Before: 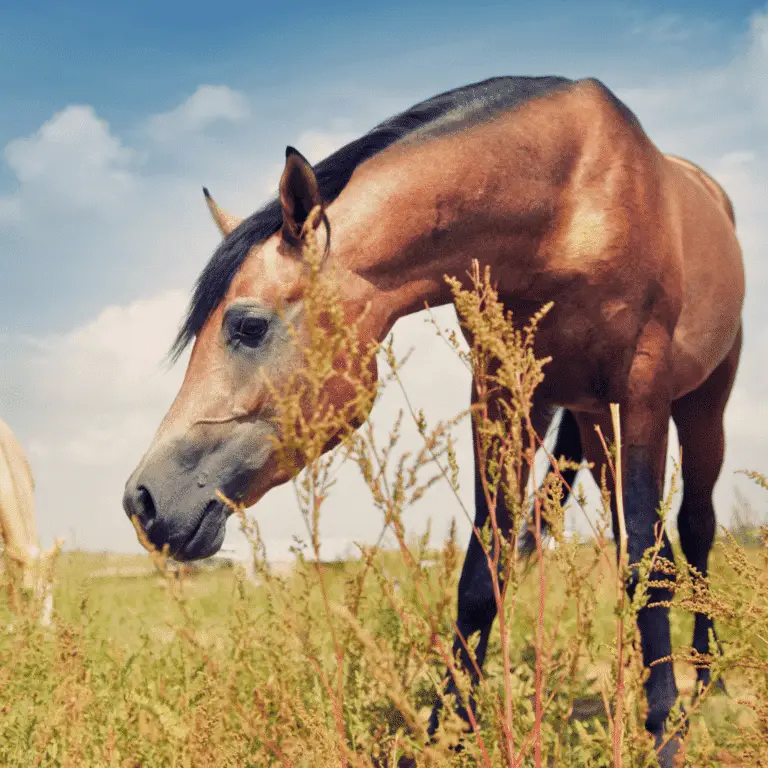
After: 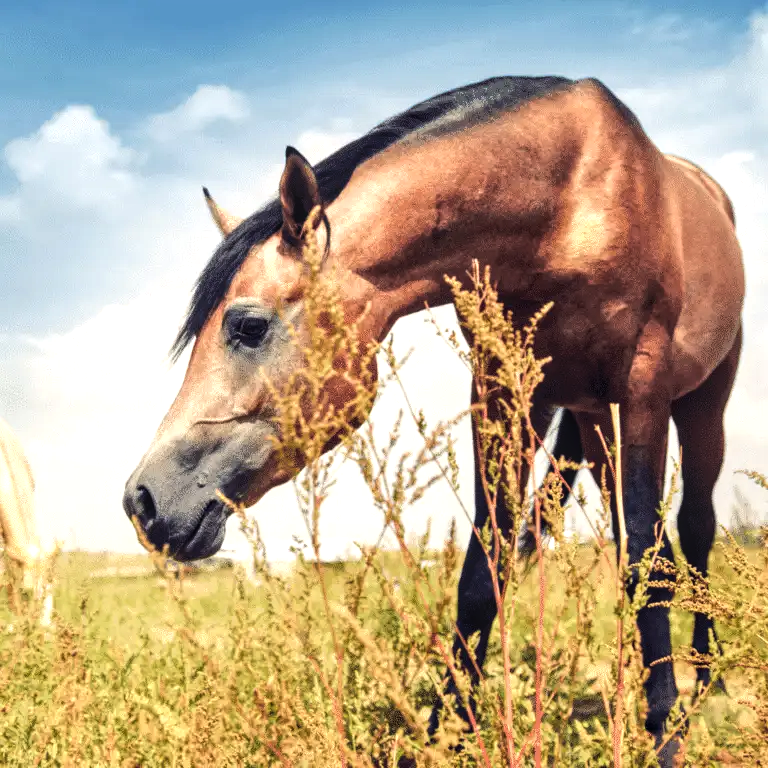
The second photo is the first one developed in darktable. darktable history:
tone equalizer: -8 EV -0.741 EV, -7 EV -0.715 EV, -6 EV -0.638 EV, -5 EV -0.398 EV, -3 EV 0.387 EV, -2 EV 0.6 EV, -1 EV 0.683 EV, +0 EV 0.769 EV, edges refinement/feathering 500, mask exposure compensation -1.57 EV, preserve details no
local contrast: on, module defaults
